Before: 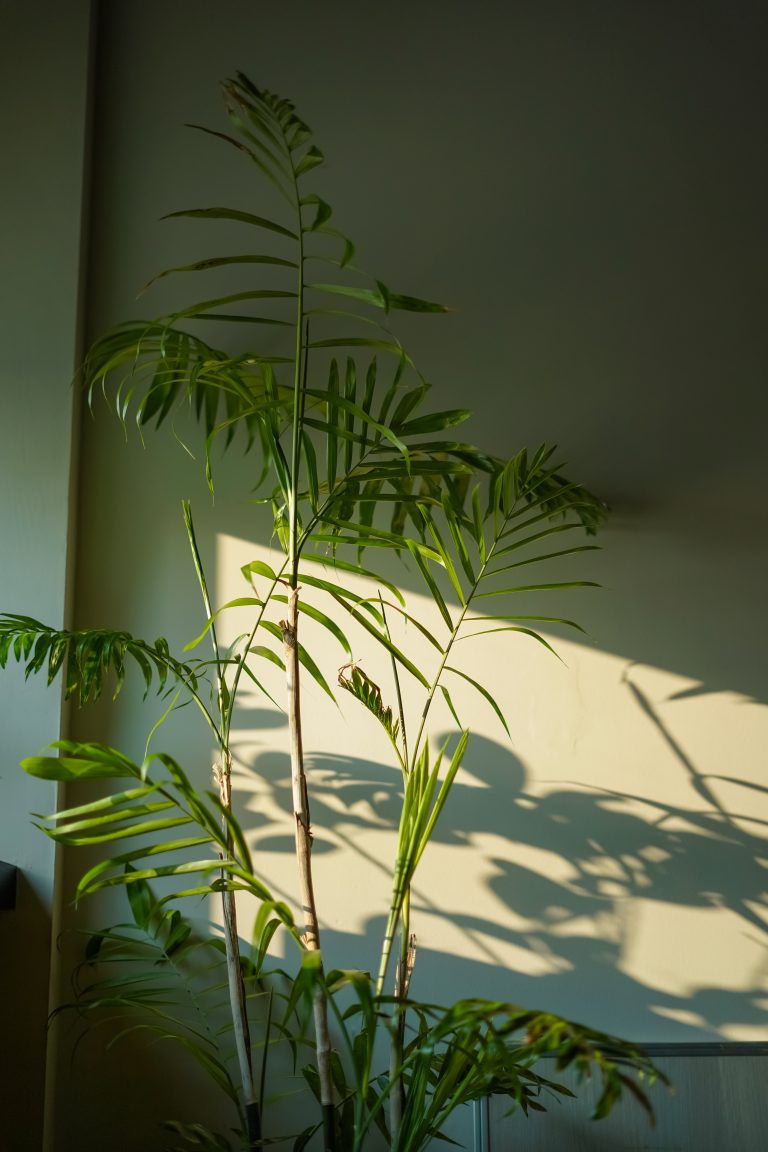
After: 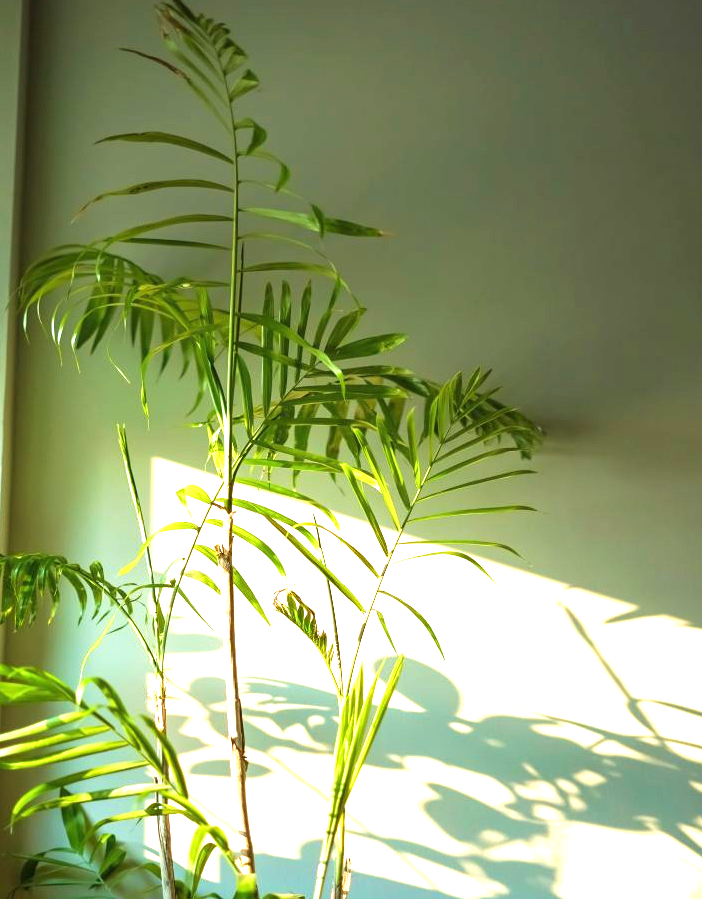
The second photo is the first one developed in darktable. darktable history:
velvia: strength 21.73%
exposure: black level correction 0, exposure 1.918 EV, compensate highlight preservation false
crop: left 8.533%, top 6.611%, bottom 15.296%
